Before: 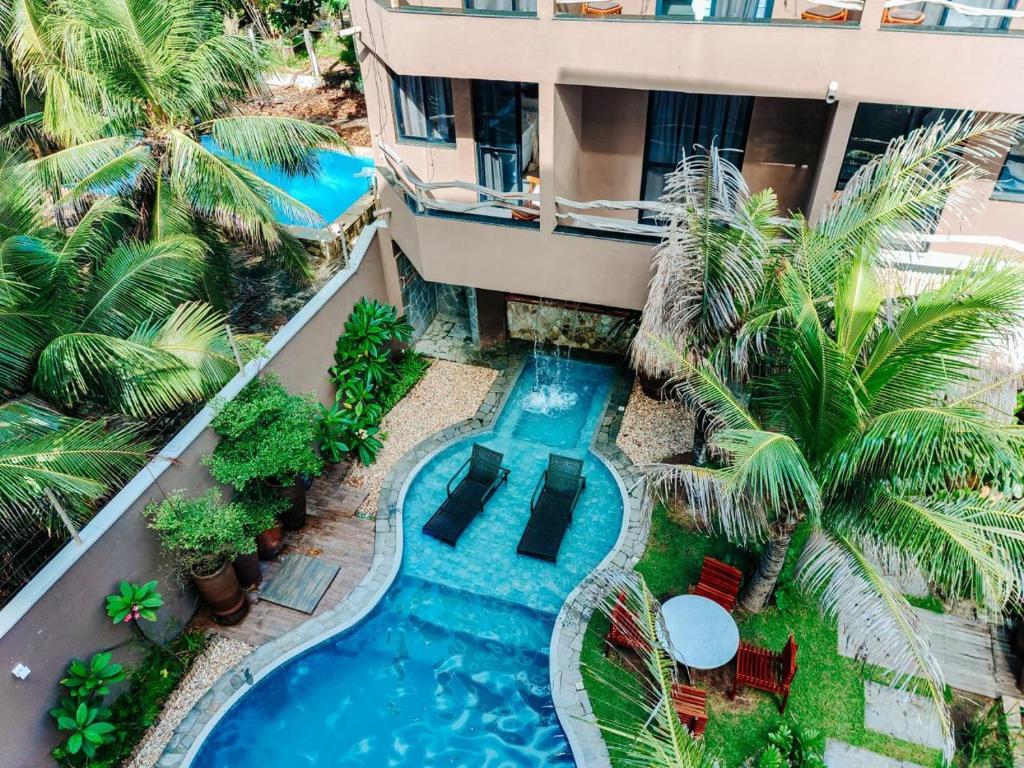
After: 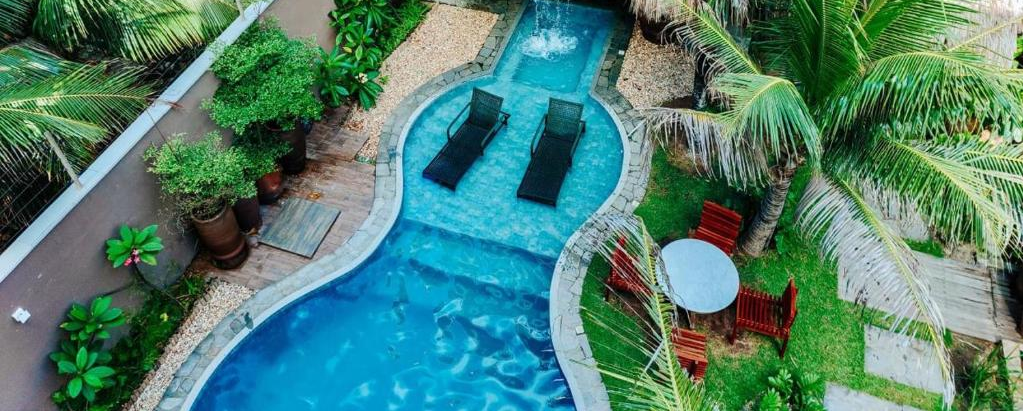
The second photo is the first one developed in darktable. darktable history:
crop and rotate: top 46.411%, right 0.065%
